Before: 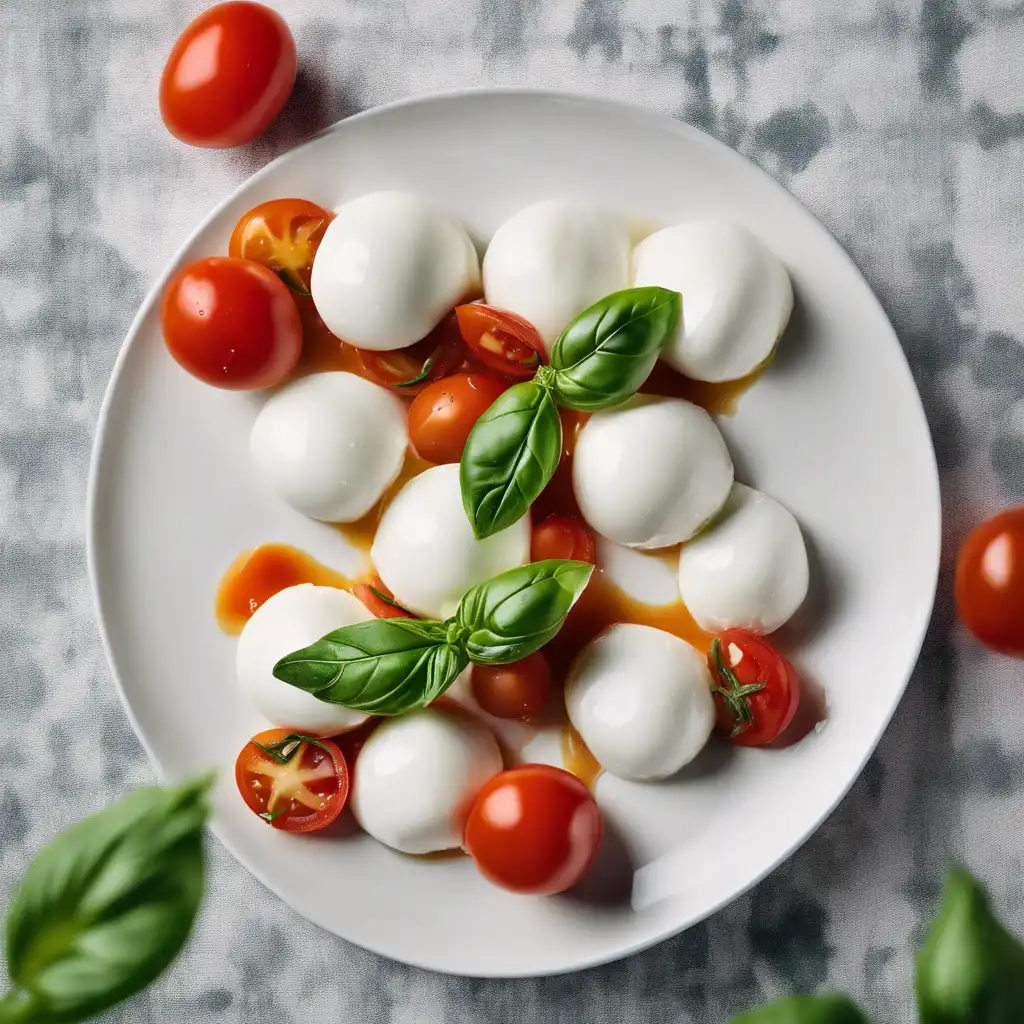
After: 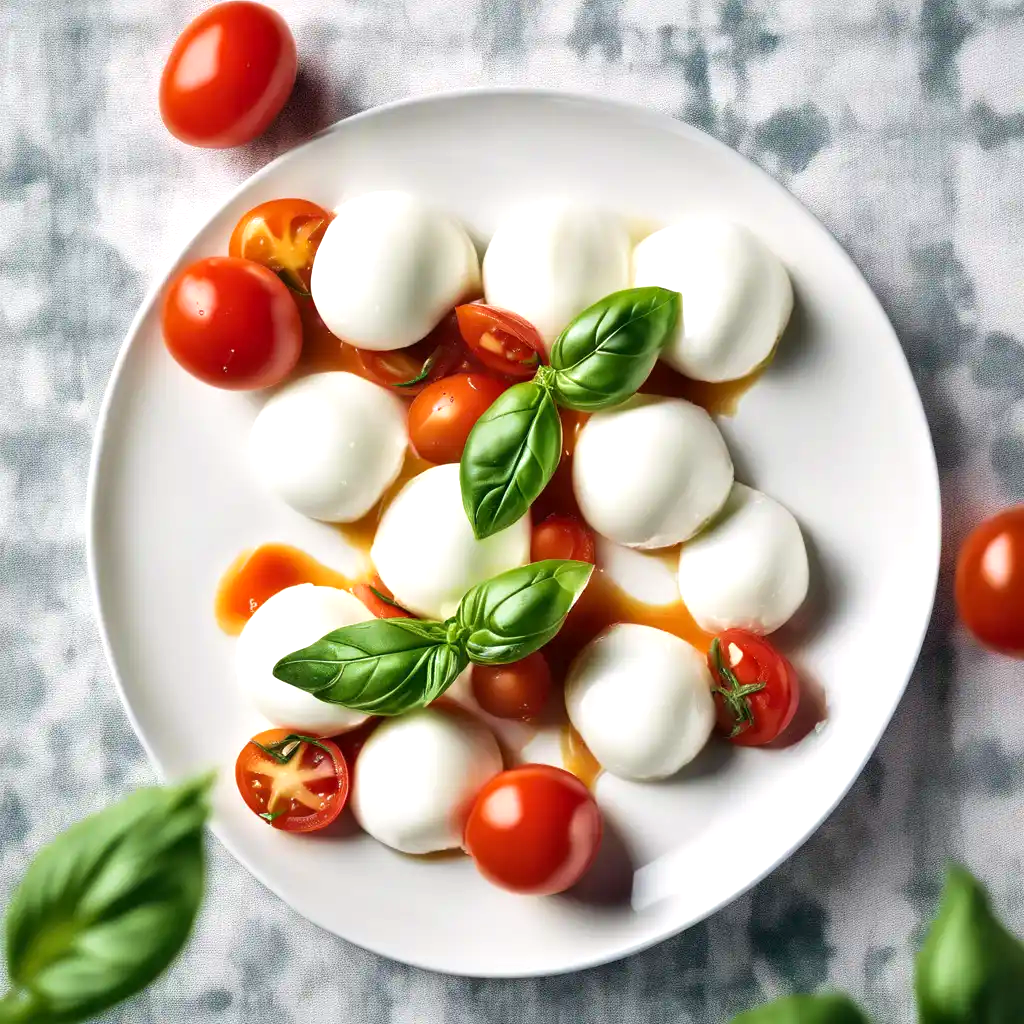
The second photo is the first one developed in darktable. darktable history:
velvia: on, module defaults
exposure: black level correction 0.001, exposure 0.499 EV, compensate highlight preservation false
